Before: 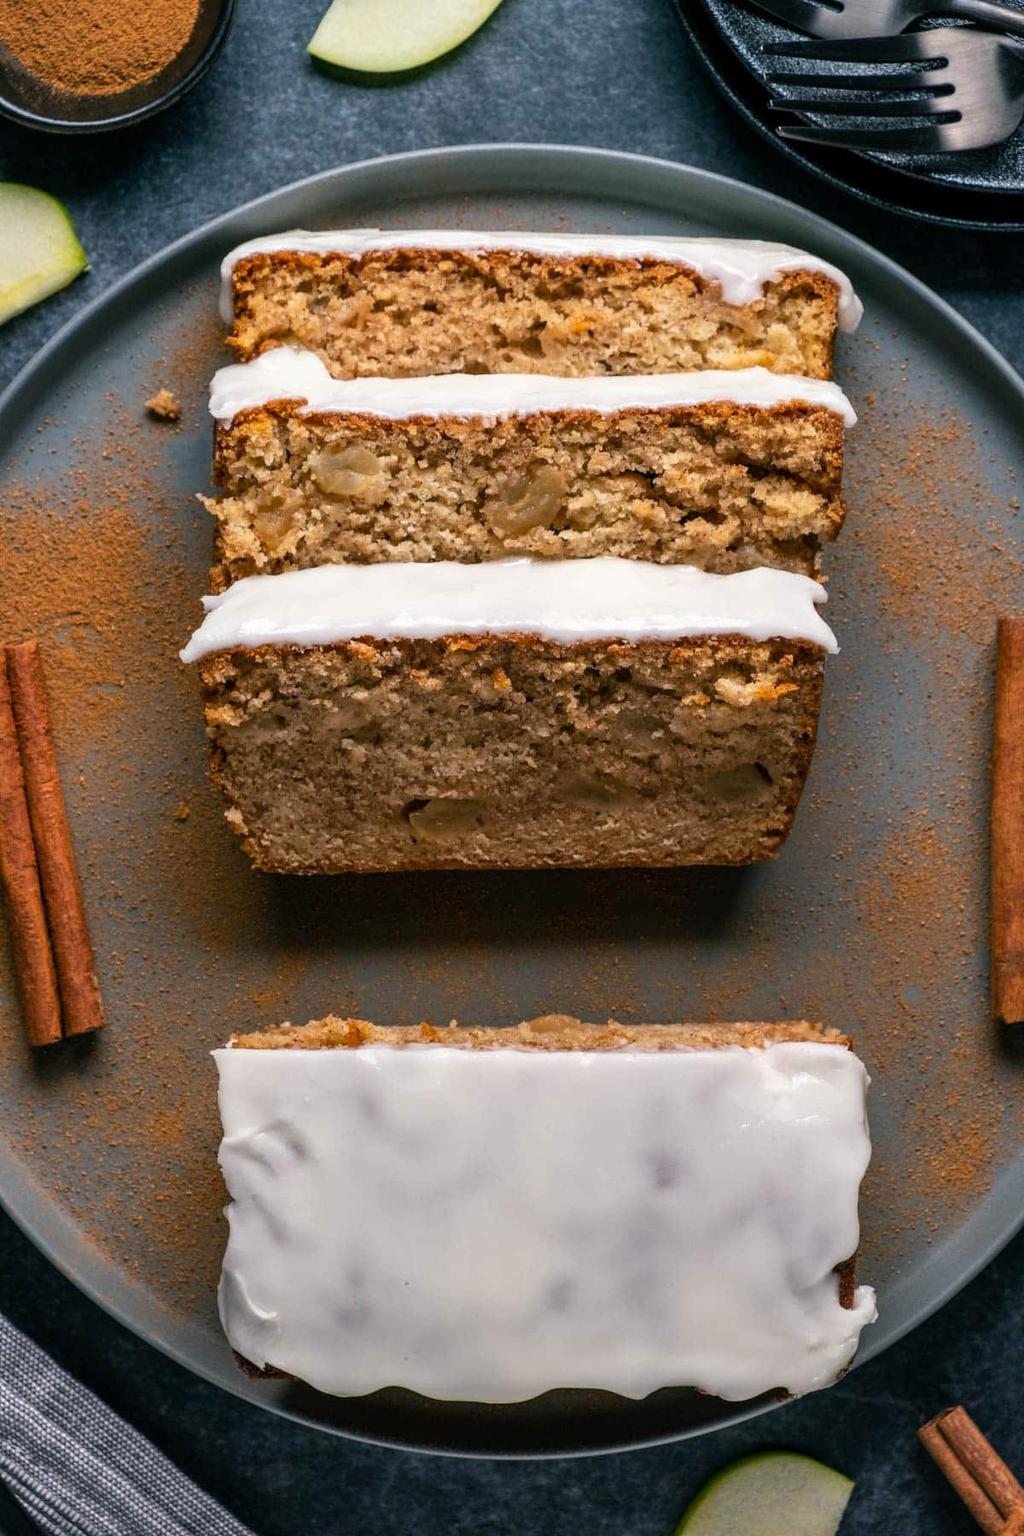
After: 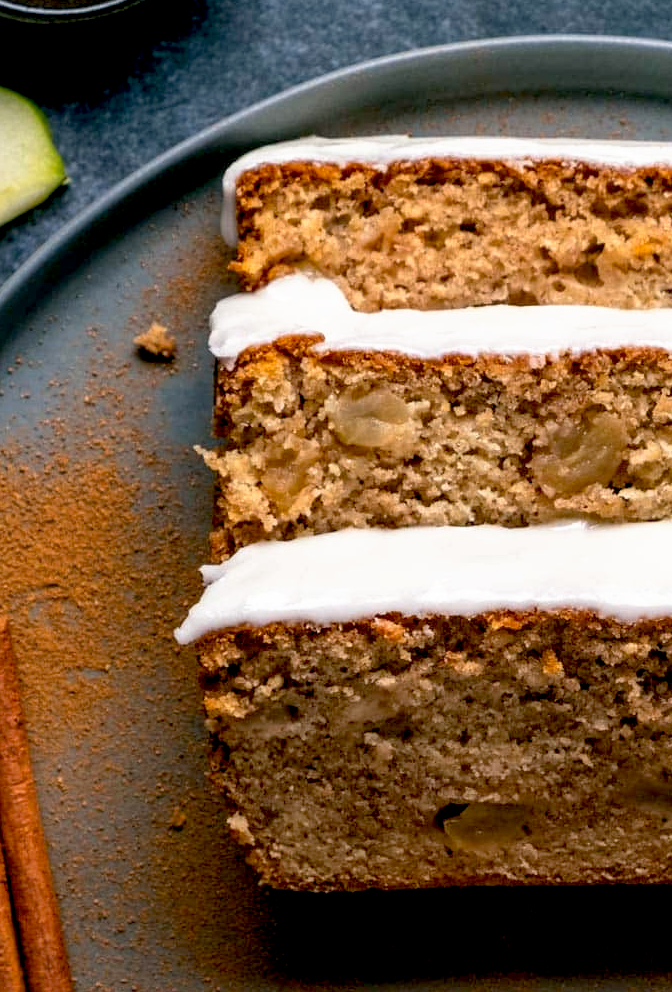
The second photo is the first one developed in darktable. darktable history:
base curve: curves: ch0 [(0.017, 0) (0.425, 0.441) (0.844, 0.933) (1, 1)], preserve colors none
crop and rotate: left 3.067%, top 7.395%, right 40.9%, bottom 37.452%
